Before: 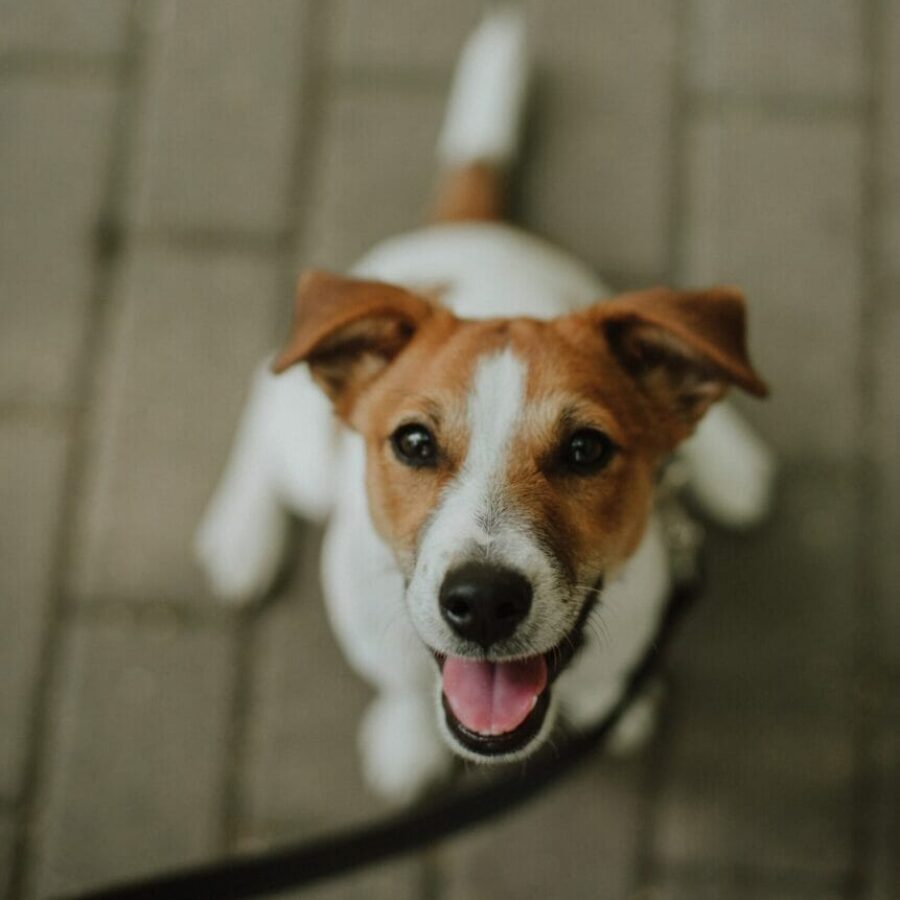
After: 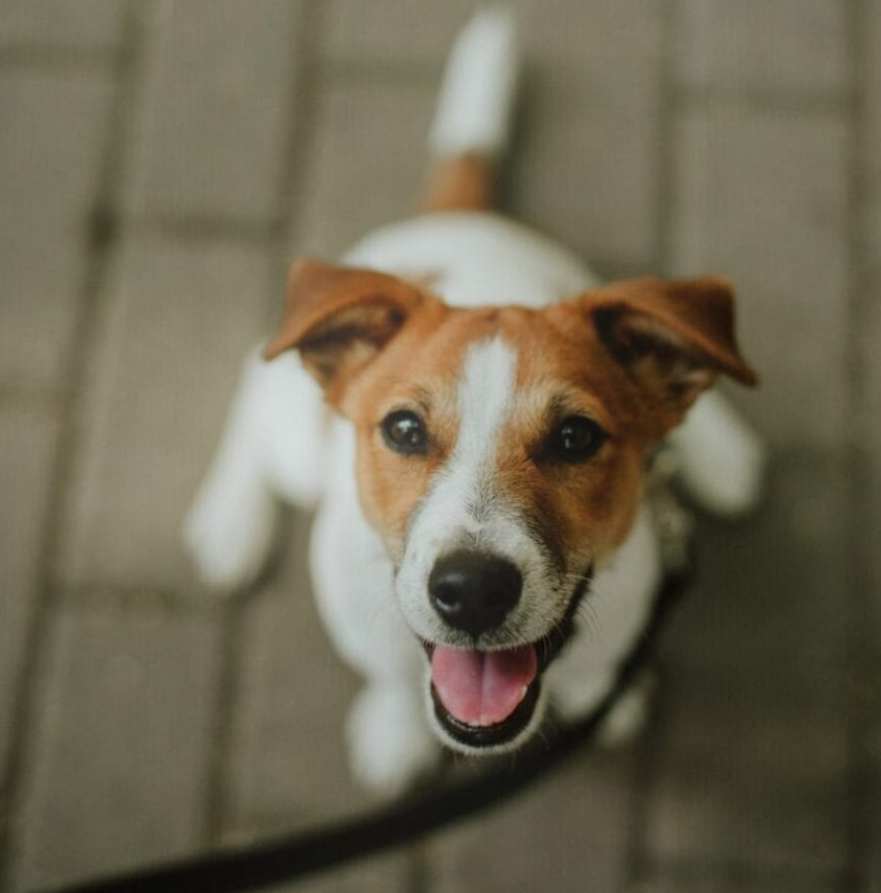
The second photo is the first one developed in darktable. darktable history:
rotate and perspective: rotation 0.226°, lens shift (vertical) -0.042, crop left 0.023, crop right 0.982, crop top 0.006, crop bottom 0.994
bloom: on, module defaults
